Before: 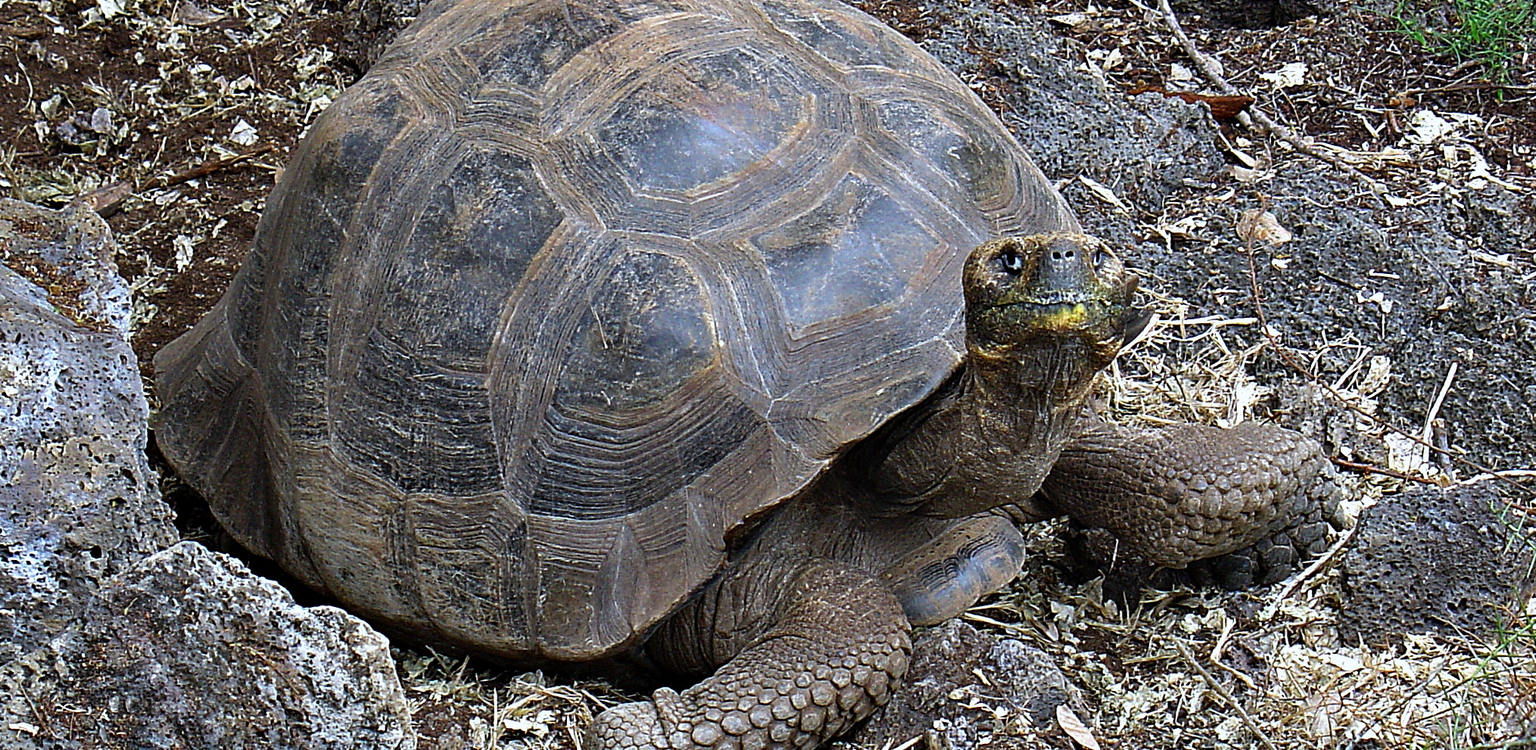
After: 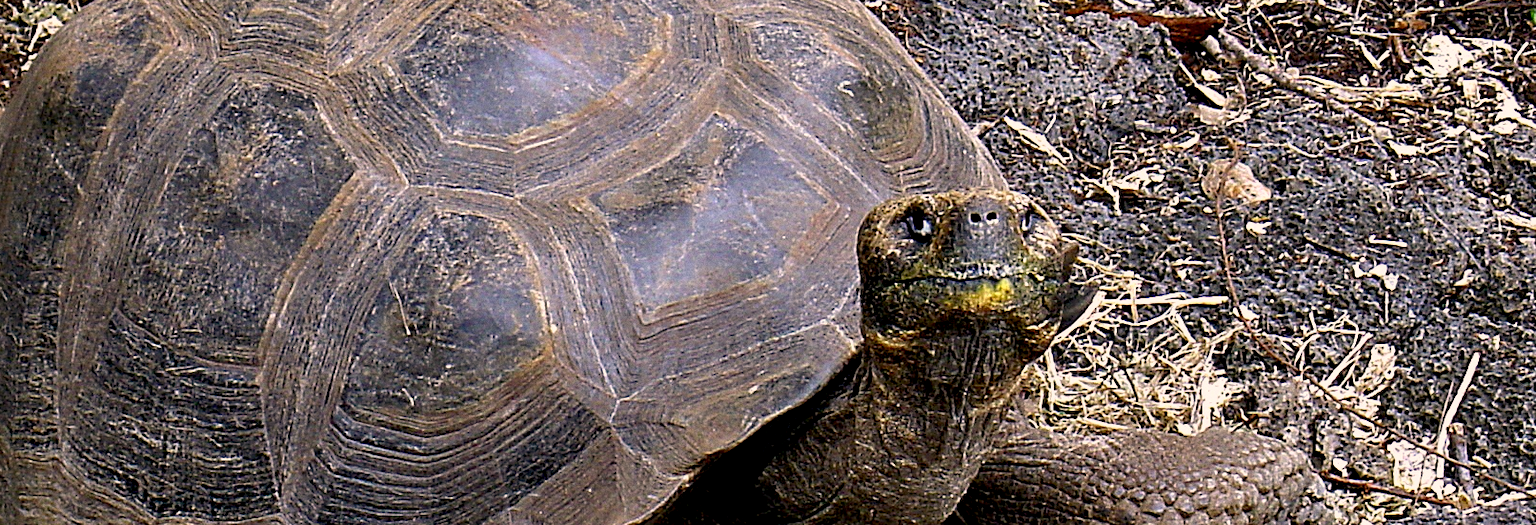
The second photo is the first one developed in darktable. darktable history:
crop: left 18.38%, top 11.092%, right 2.134%, bottom 33.217%
color correction: highlights a* 11.96, highlights b* 11.58
grain: coarseness 7.08 ISO, strength 21.67%, mid-tones bias 59.58%
exposure: black level correction 0.01, exposure 0.011 EV, compensate highlight preservation false
white balance: red 0.978, blue 0.999
